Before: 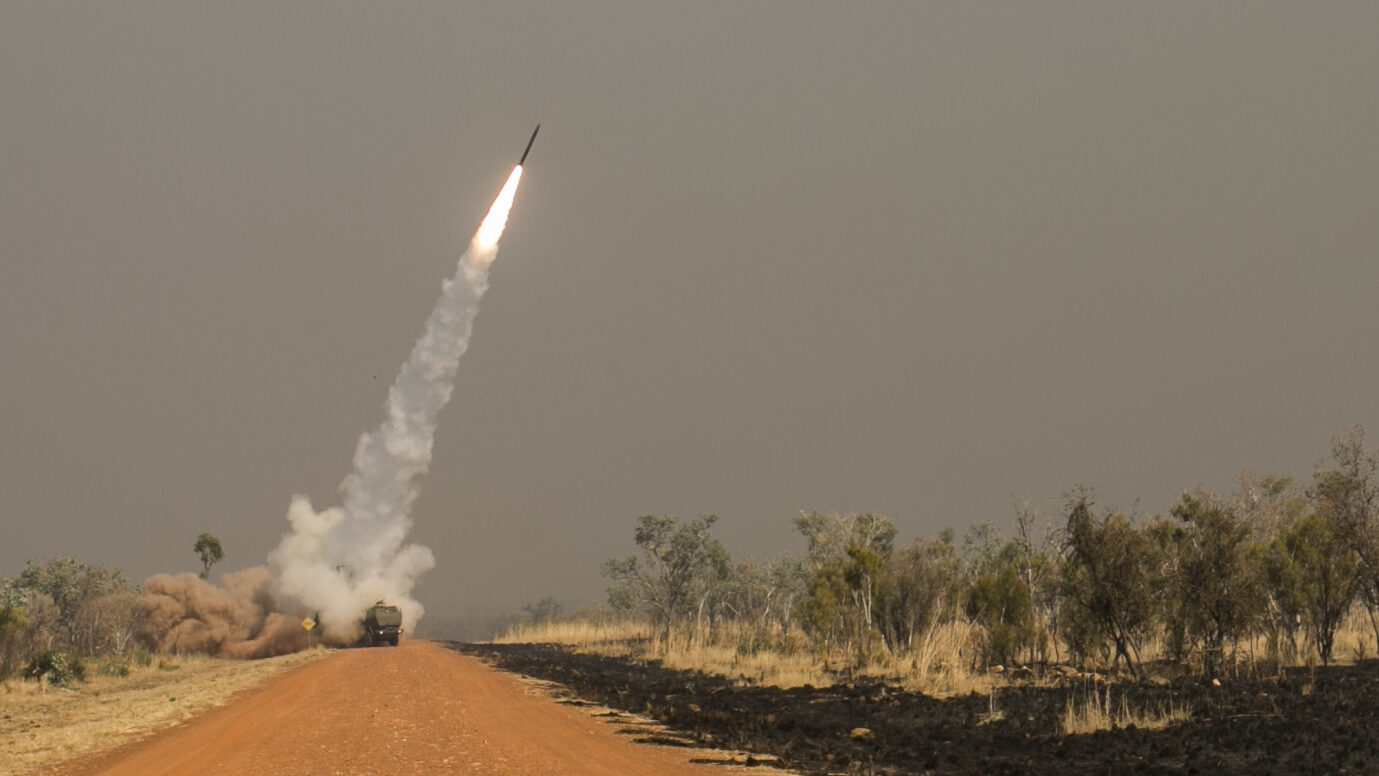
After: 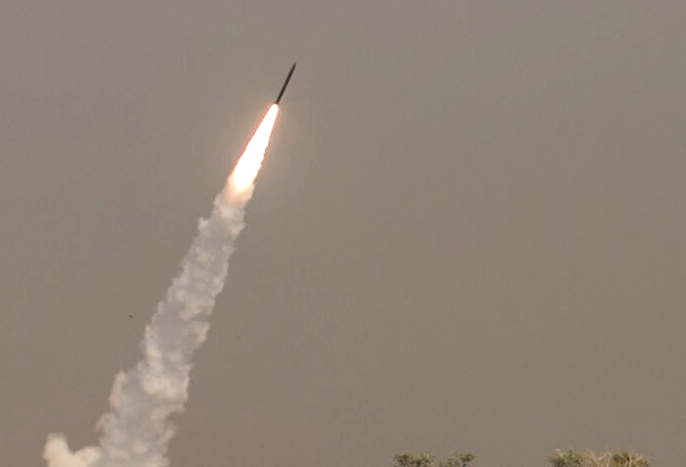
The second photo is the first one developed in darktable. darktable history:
crop: left 17.764%, top 7.929%, right 32.451%, bottom 31.78%
local contrast: on, module defaults
